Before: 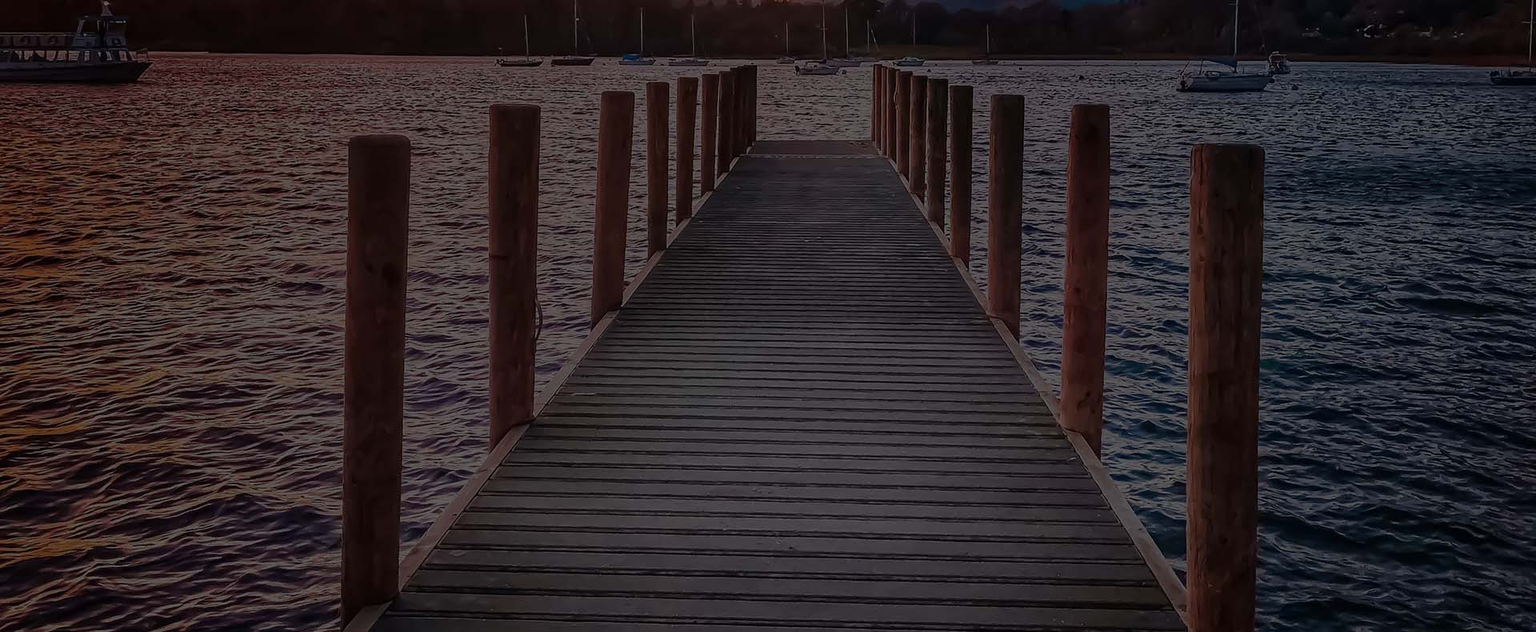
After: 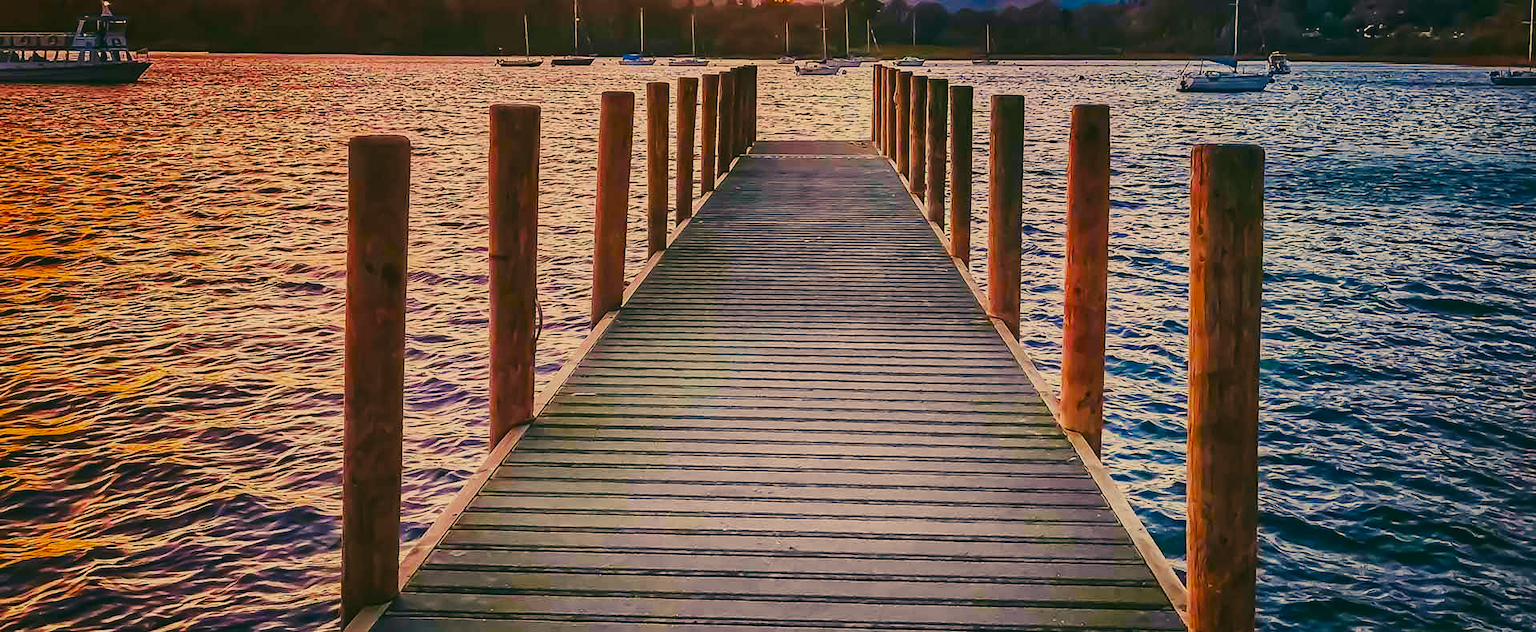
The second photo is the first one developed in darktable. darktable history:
base curve: curves: ch0 [(0, 0.003) (0.001, 0.002) (0.006, 0.004) (0.02, 0.022) (0.048, 0.086) (0.094, 0.234) (0.162, 0.431) (0.258, 0.629) (0.385, 0.8) (0.548, 0.918) (0.751, 0.988) (1, 1)], preserve colors none
exposure: black level correction 0, exposure 1.173 EV, compensate exposure bias true, compensate highlight preservation false
color balance rgb: shadows lift › chroma 2%, shadows lift › hue 247.2°, power › chroma 0.3%, power › hue 25.2°, highlights gain › chroma 3%, highlights gain › hue 60°, global offset › luminance 0.75%, perceptual saturation grading › global saturation 20%, perceptual saturation grading › highlights -20%, perceptual saturation grading › shadows 30%, global vibrance 20%
color correction: highlights a* 5.3, highlights b* 24.26, shadows a* -15.58, shadows b* 4.02
